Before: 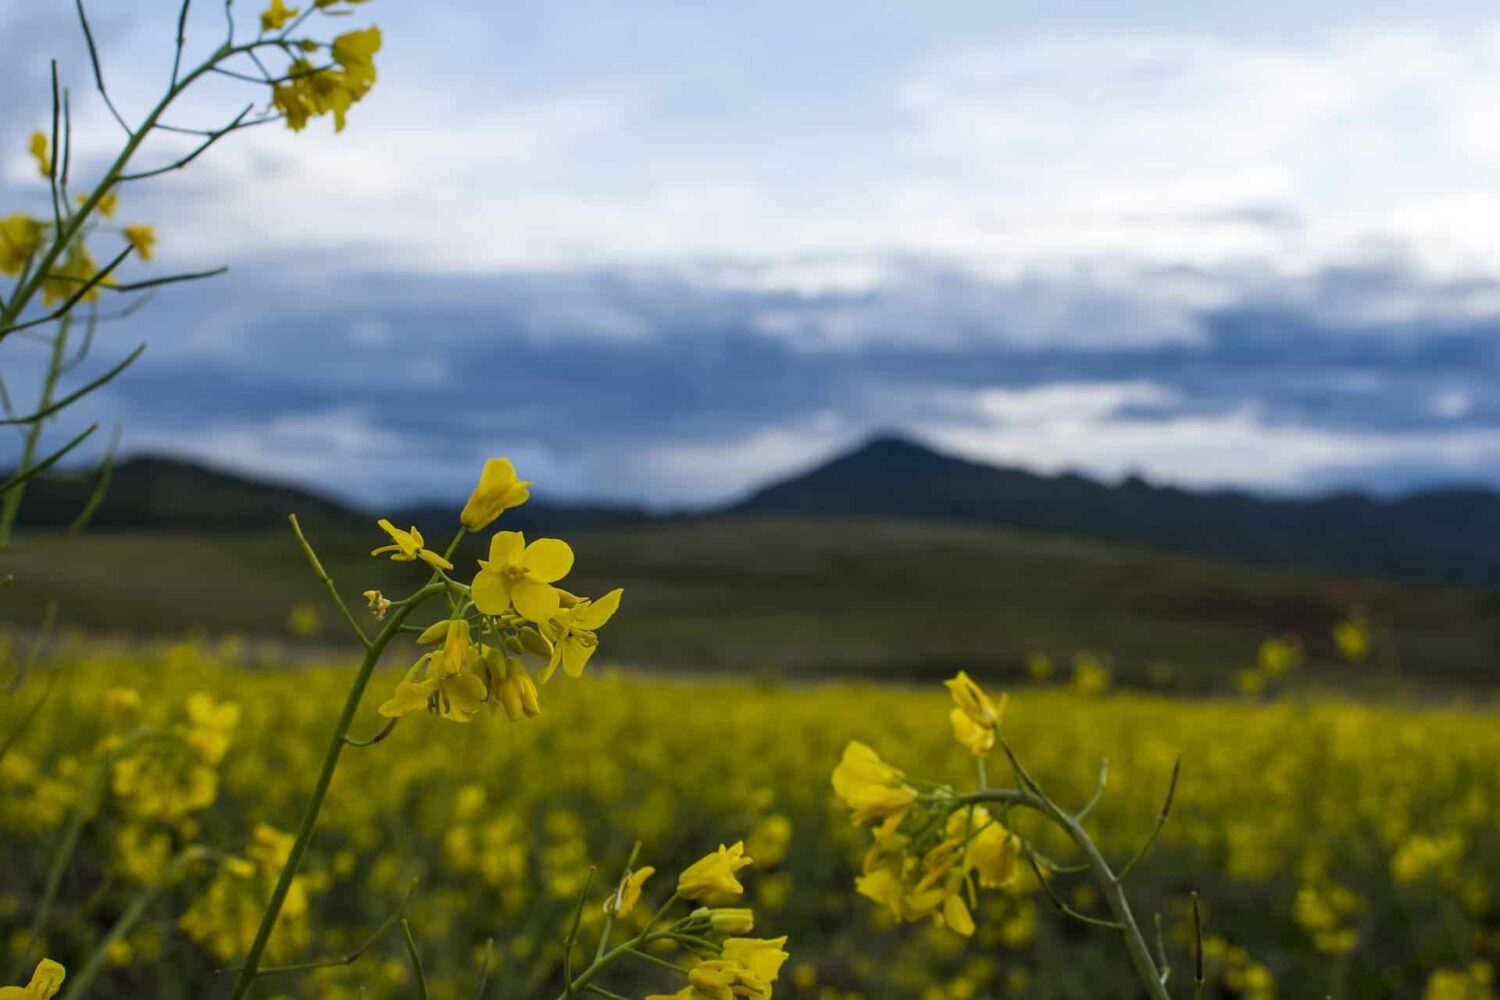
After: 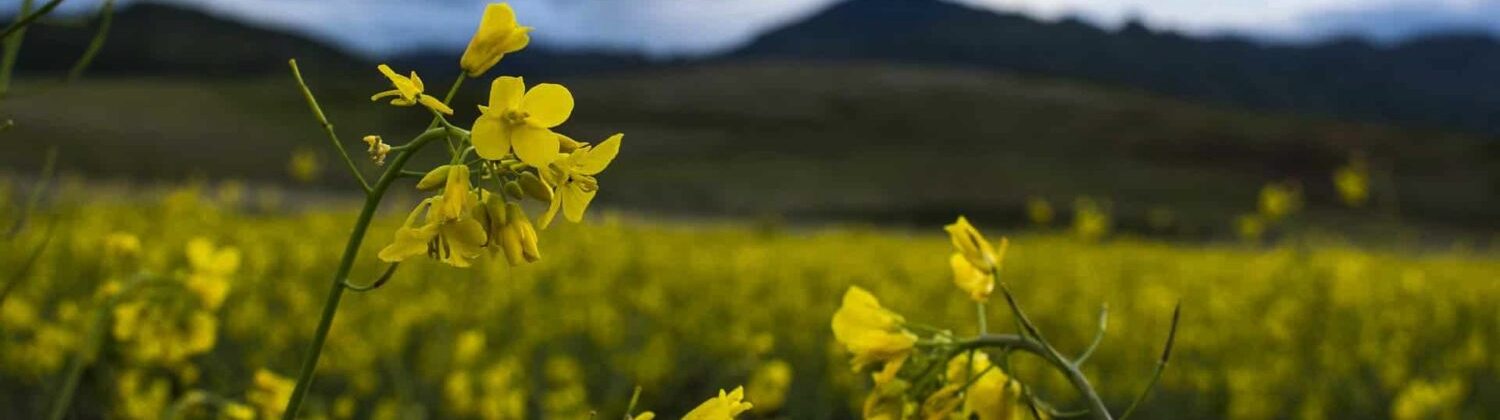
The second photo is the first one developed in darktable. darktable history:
tone equalizer: -8 EV -0.417 EV, -7 EV -0.389 EV, -6 EV -0.333 EV, -5 EV -0.222 EV, -3 EV 0.222 EV, -2 EV 0.333 EV, -1 EV 0.389 EV, +0 EV 0.417 EV, edges refinement/feathering 500, mask exposure compensation -1.57 EV, preserve details no
crop: top 45.551%, bottom 12.262%
